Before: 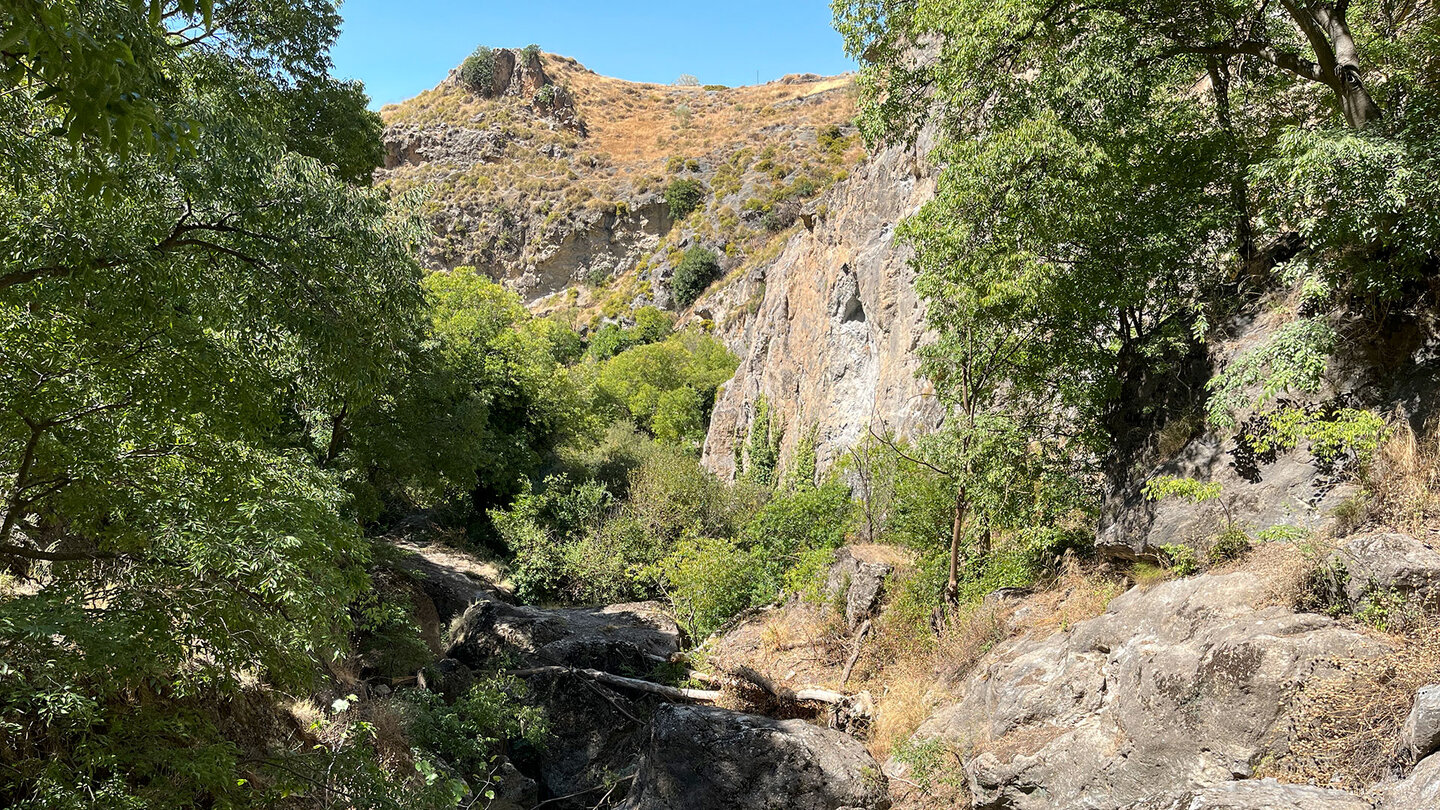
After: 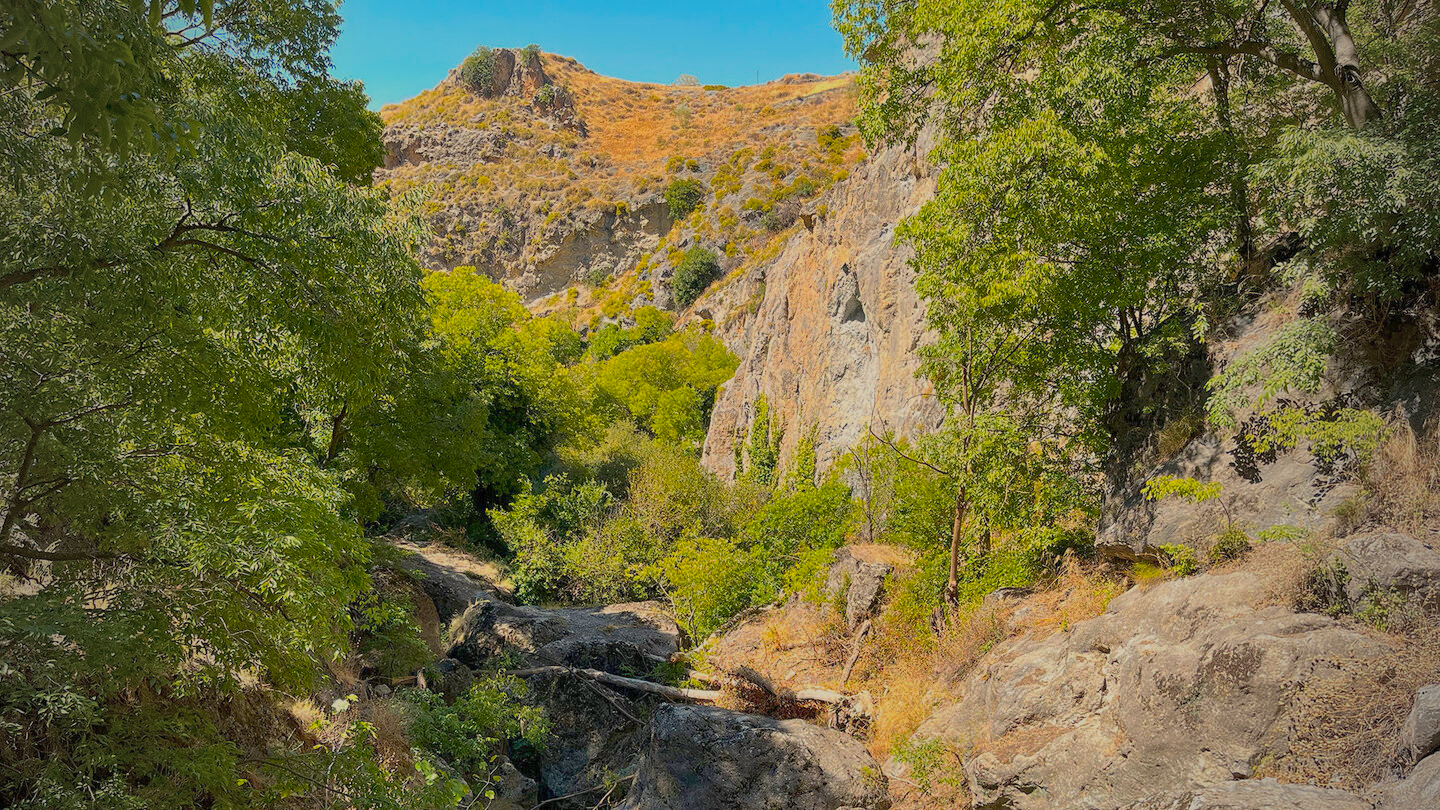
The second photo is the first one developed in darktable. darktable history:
color balance rgb: highlights gain › chroma 2.987%, highlights gain › hue 76.89°, linear chroma grading › shadows -7.729%, linear chroma grading › global chroma 9.687%, perceptual saturation grading › global saturation 30.03%, hue shift -4.2°, contrast -20.954%
shadows and highlights: on, module defaults
vignetting: fall-off start 96.84%, fall-off radius 101.01%, width/height ratio 0.609, unbound false
